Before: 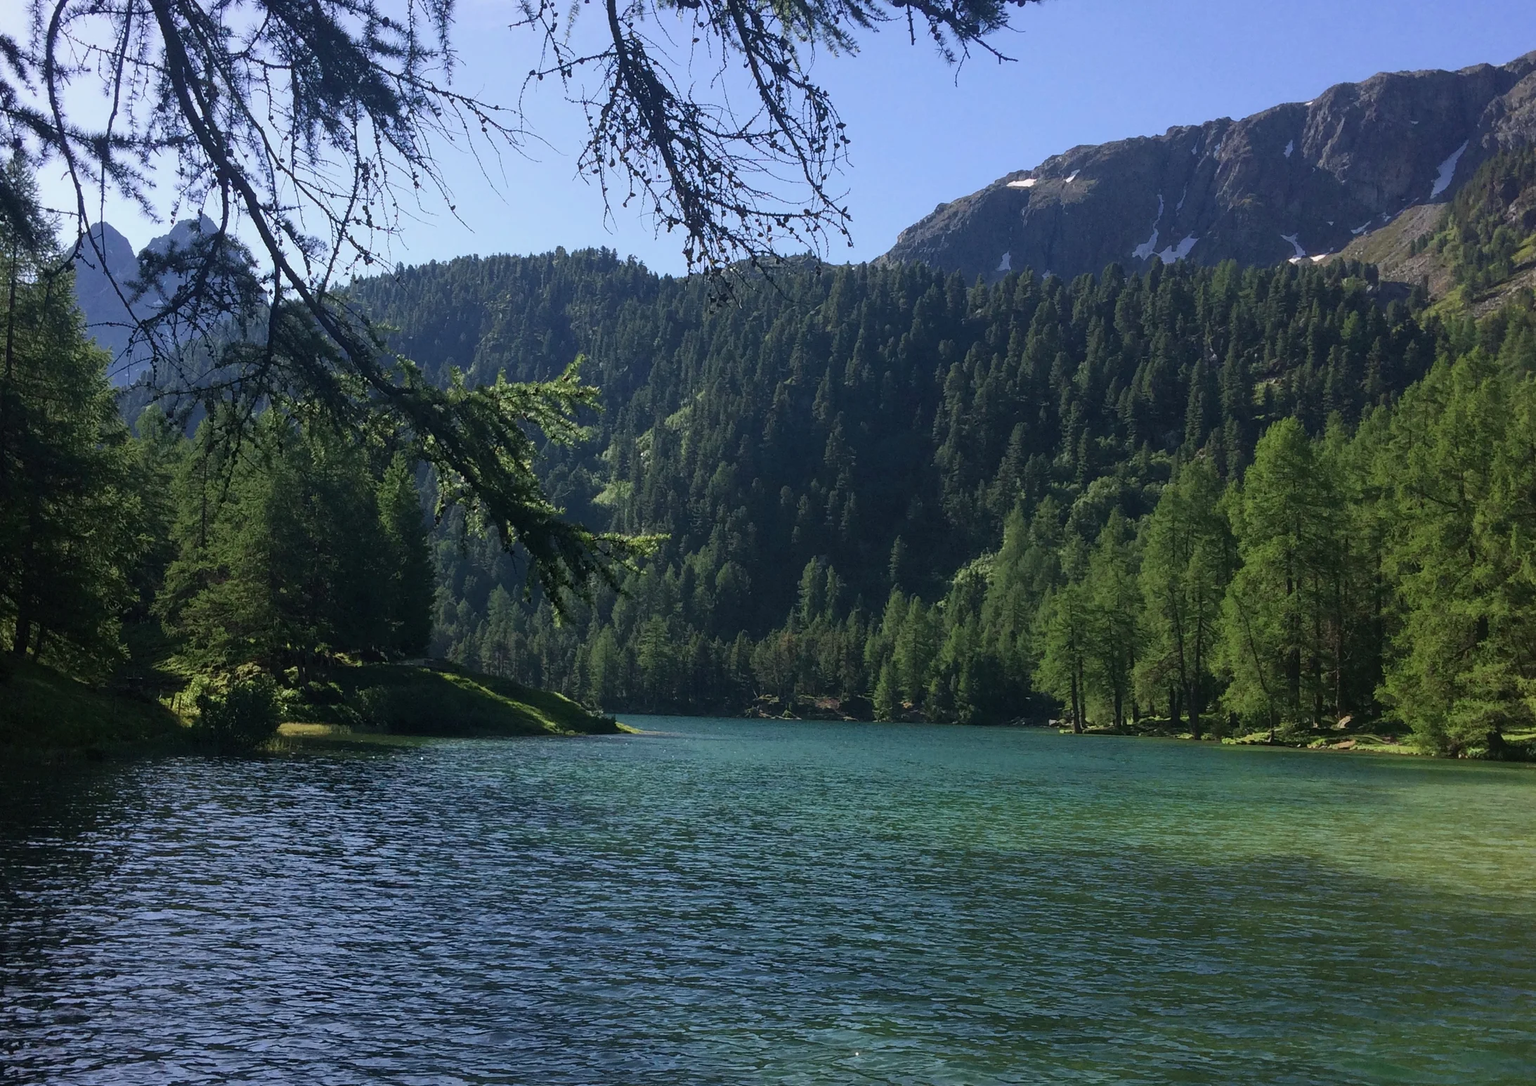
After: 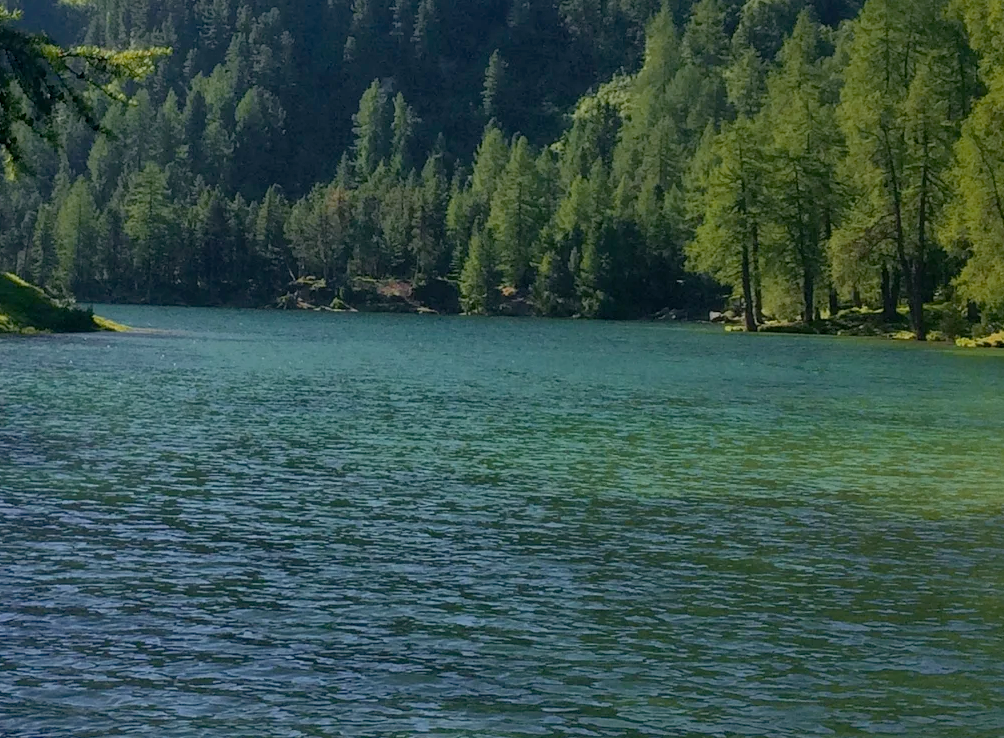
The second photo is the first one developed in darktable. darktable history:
color zones: curves: ch1 [(0.24, 0.634) (0.75, 0.5)]; ch2 [(0.253, 0.437) (0.745, 0.491)]
contrast brightness saturation: contrast 0.012, saturation -0.048
crop: left 35.824%, top 46.114%, right 18.204%, bottom 6.095%
shadows and highlights: highlights -59.88
